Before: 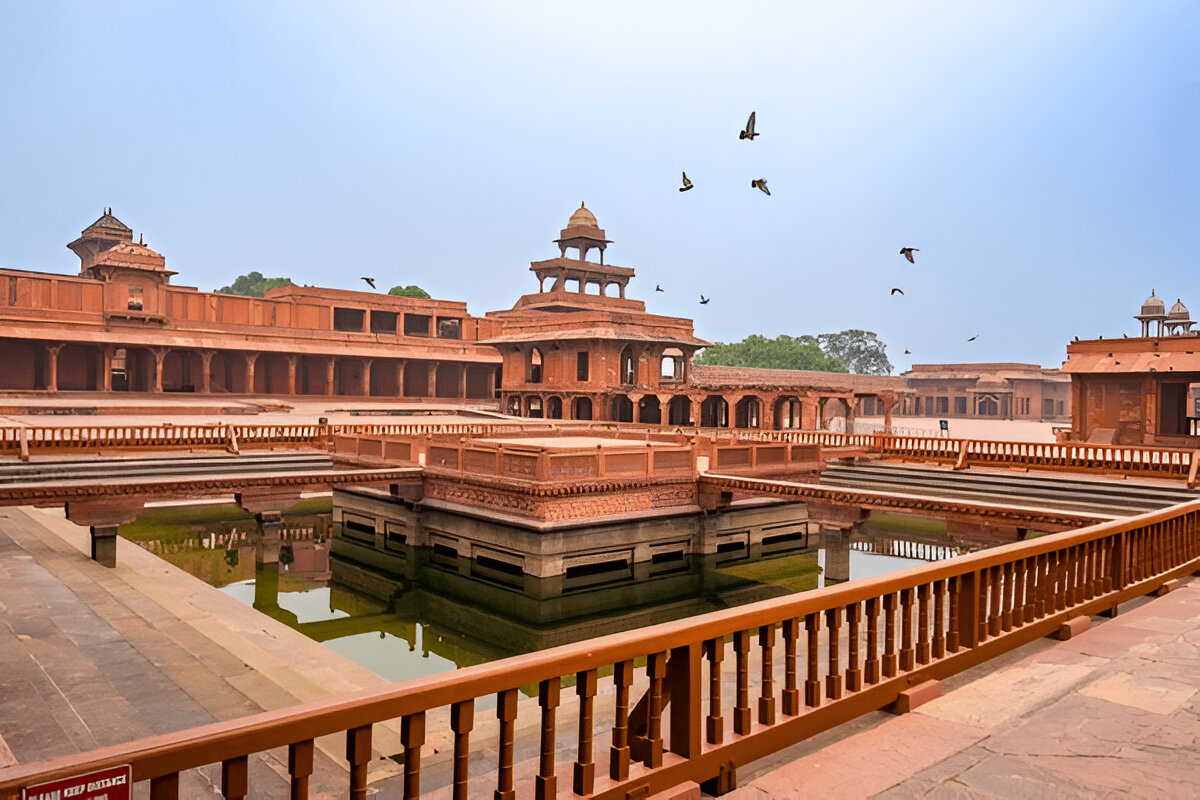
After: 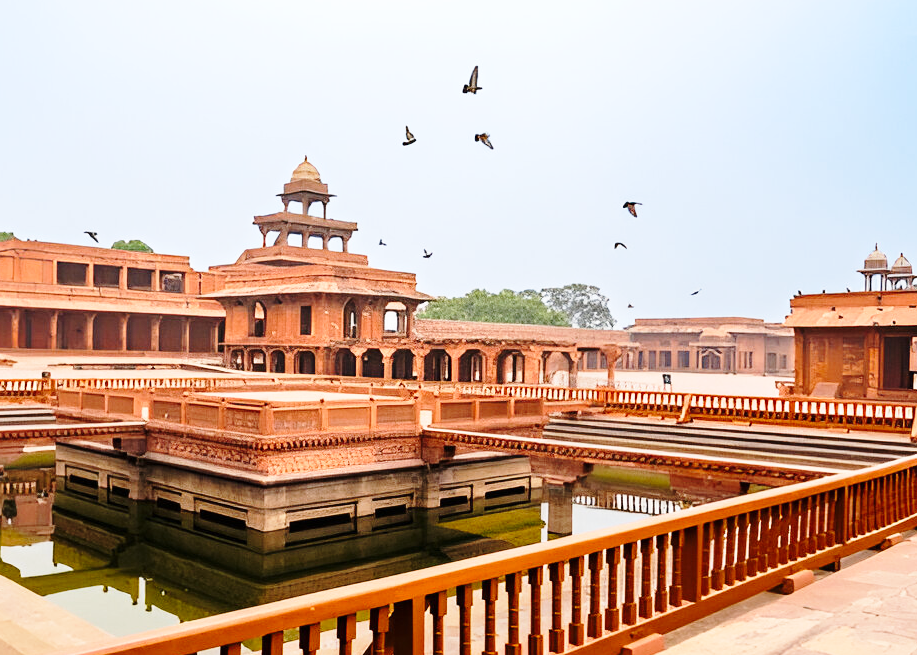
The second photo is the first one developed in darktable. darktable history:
base curve: curves: ch0 [(0, 0) (0.028, 0.03) (0.121, 0.232) (0.46, 0.748) (0.859, 0.968) (1, 1)], preserve colors none
crop: left 23.095%, top 5.827%, bottom 11.854%
